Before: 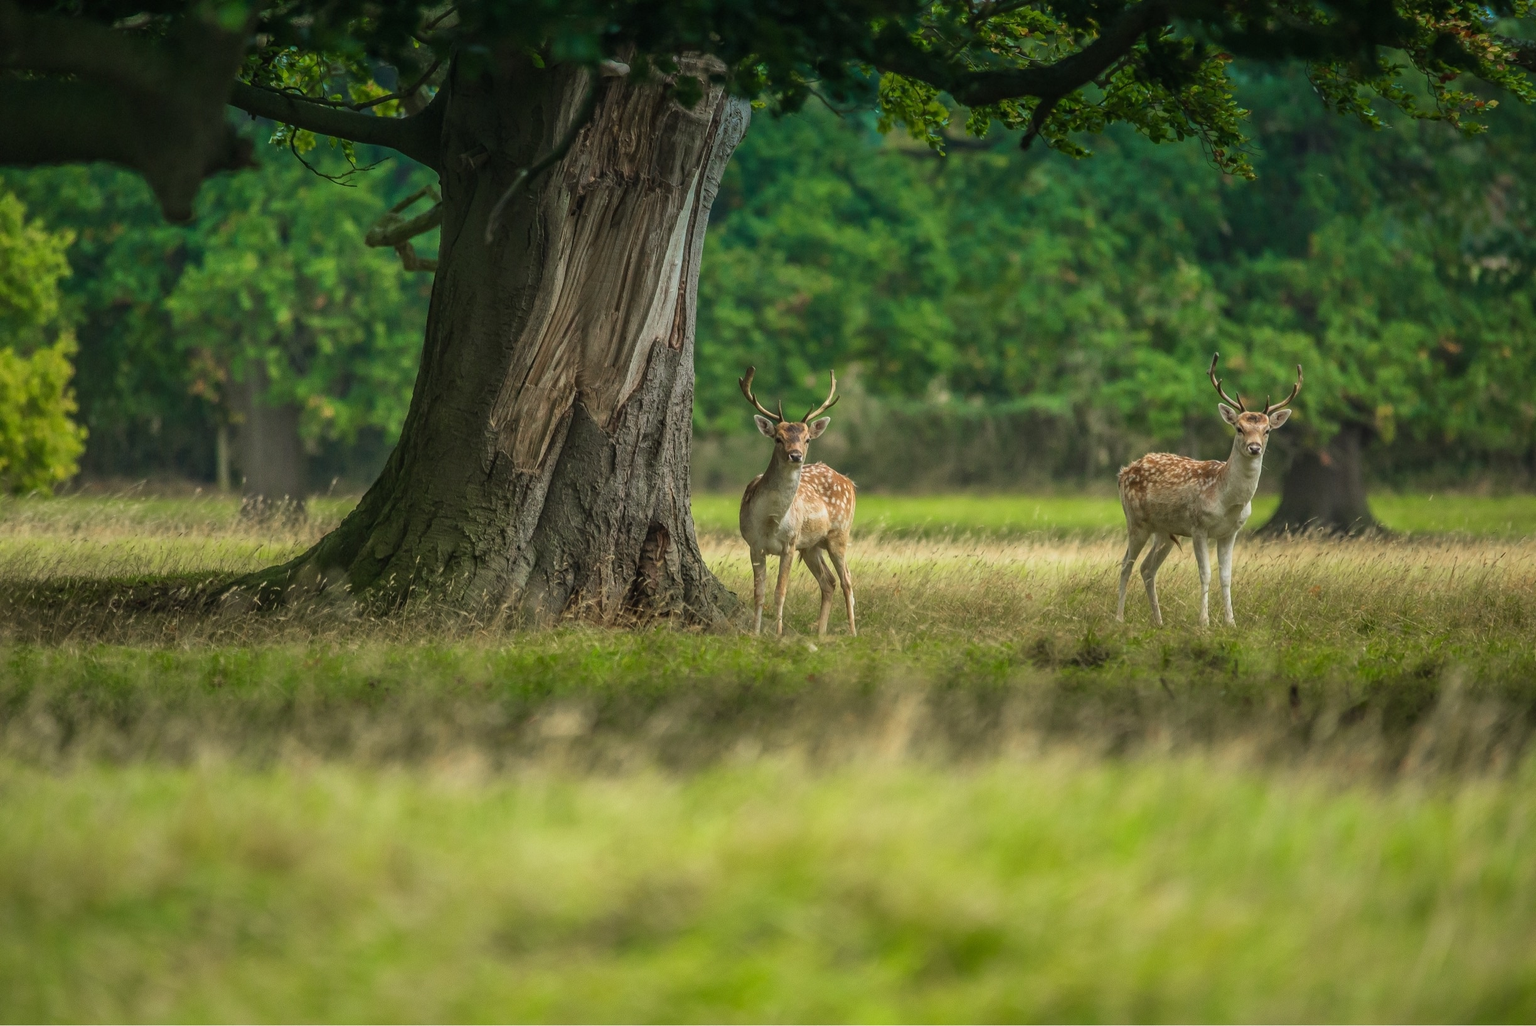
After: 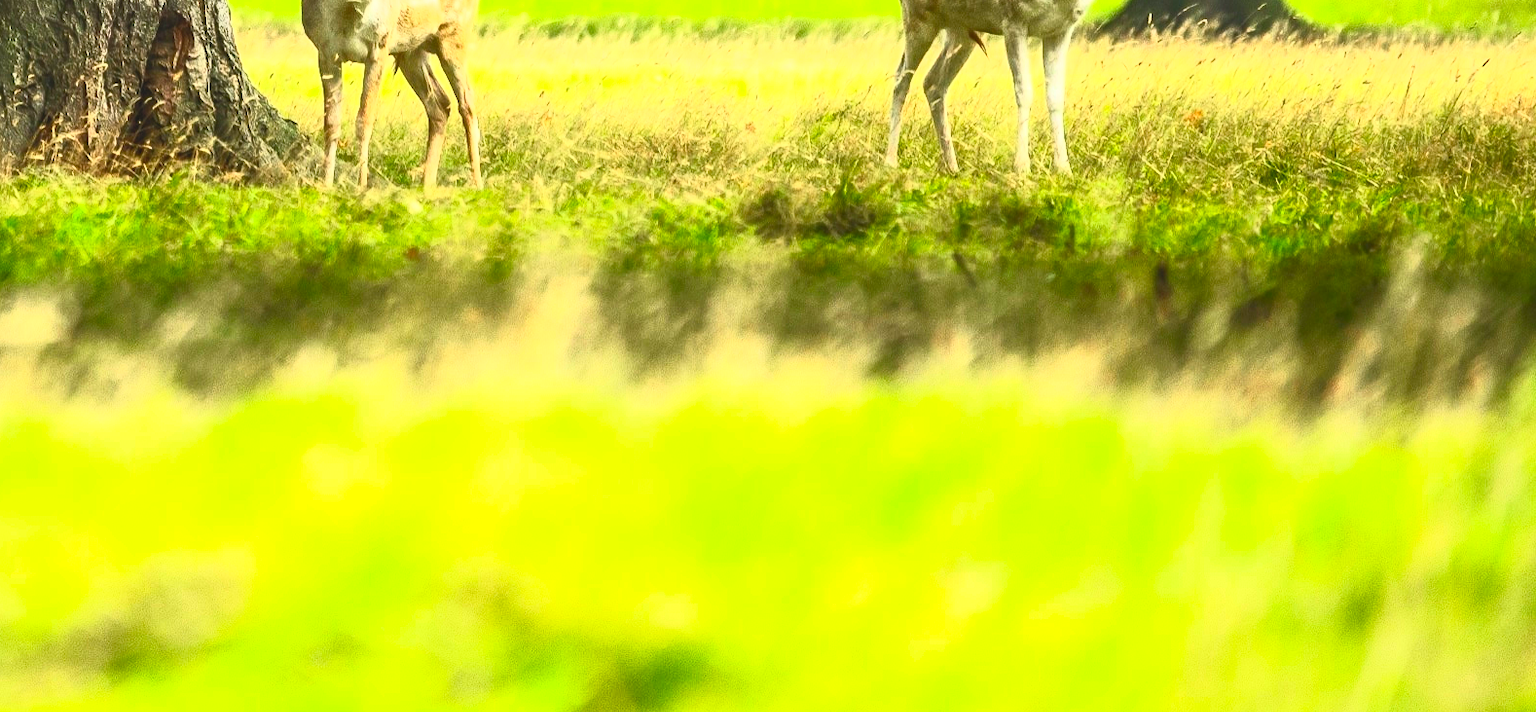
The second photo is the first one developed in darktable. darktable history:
crop and rotate: left 35.509%, top 50.238%, bottom 4.934%
contrast brightness saturation: contrast 1, brightness 1, saturation 1
